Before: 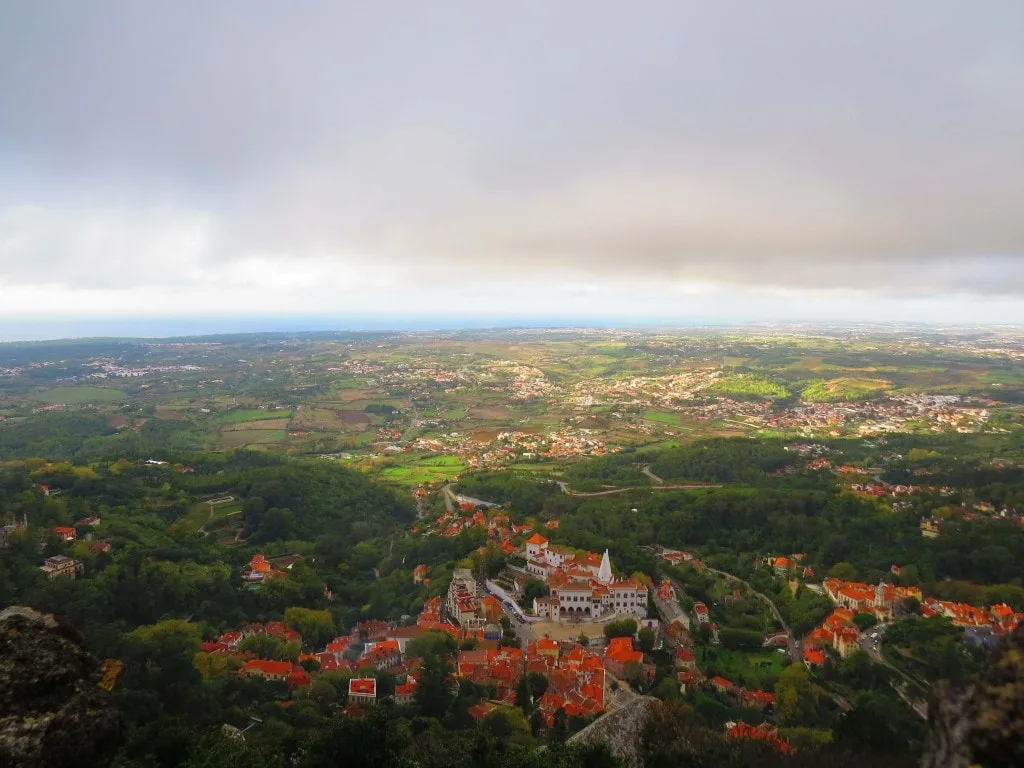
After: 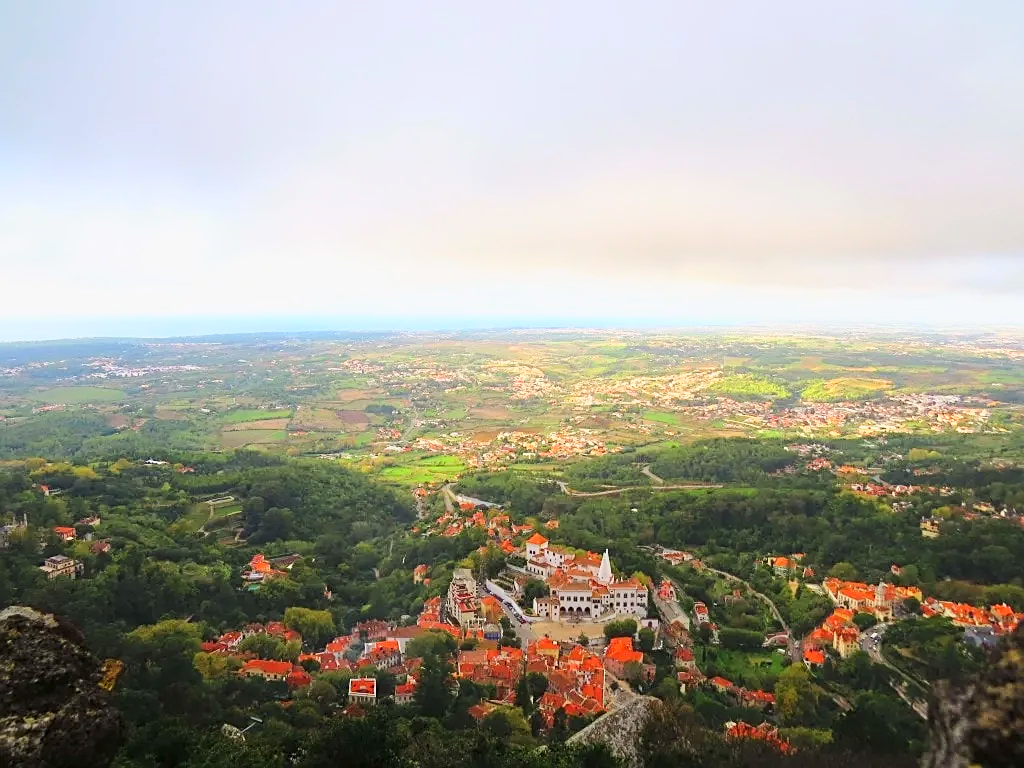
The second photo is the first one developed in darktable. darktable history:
sharpen: on, module defaults
base curve: curves: ch0 [(0, 0) (0.025, 0.046) (0.112, 0.277) (0.467, 0.74) (0.814, 0.929) (1, 0.942)]
